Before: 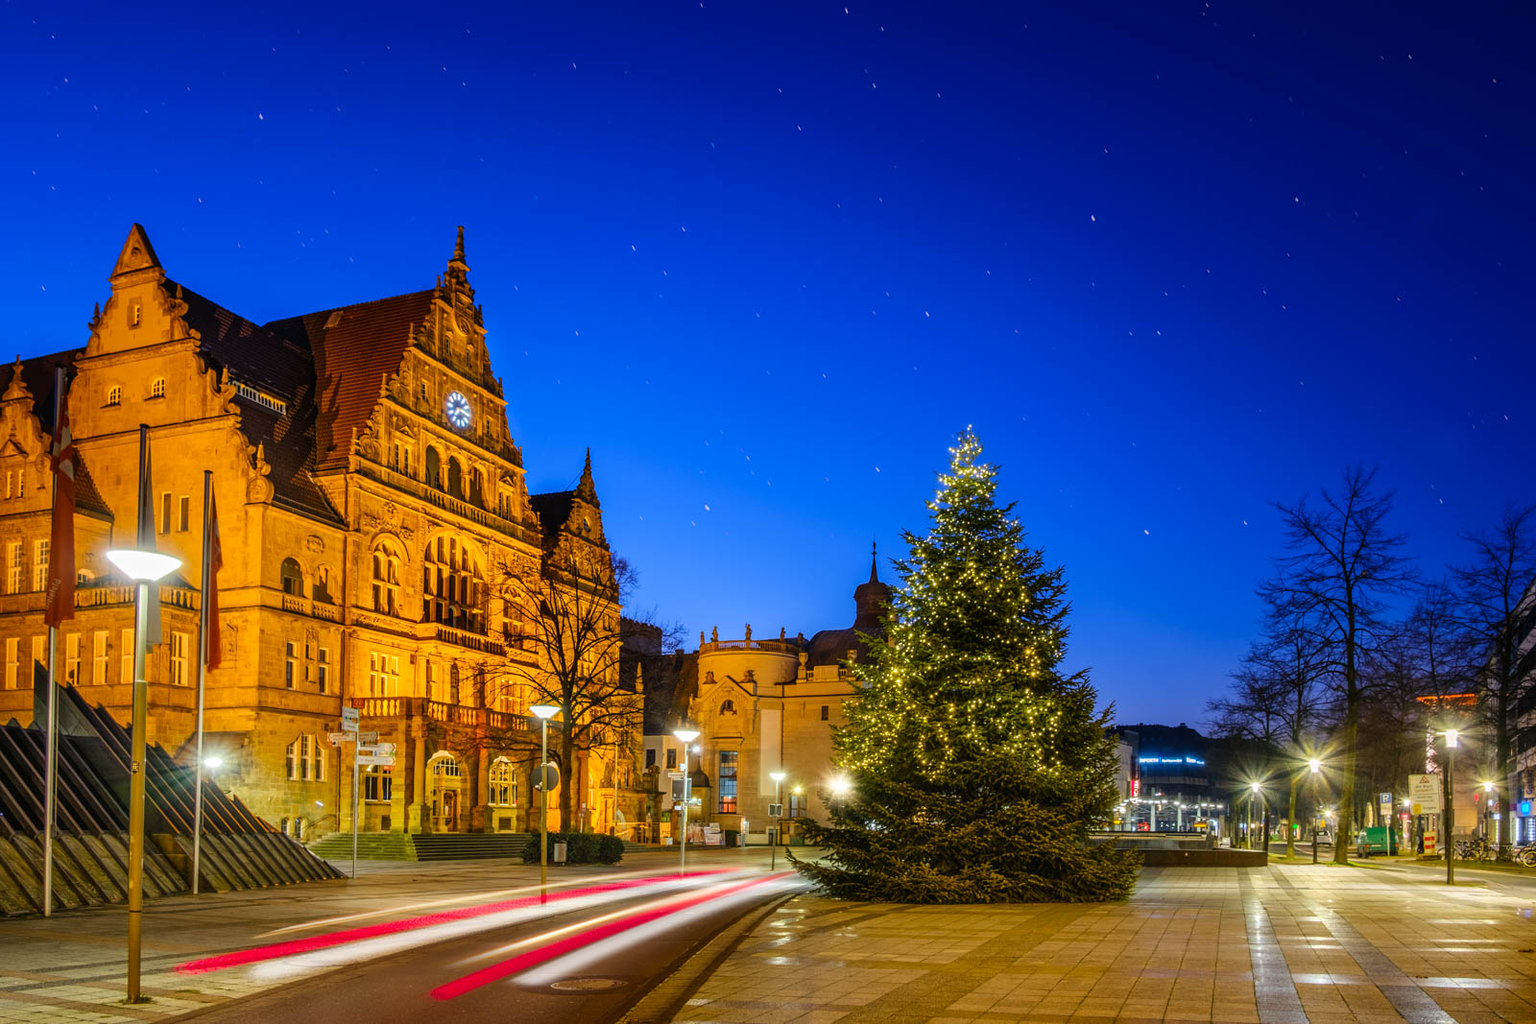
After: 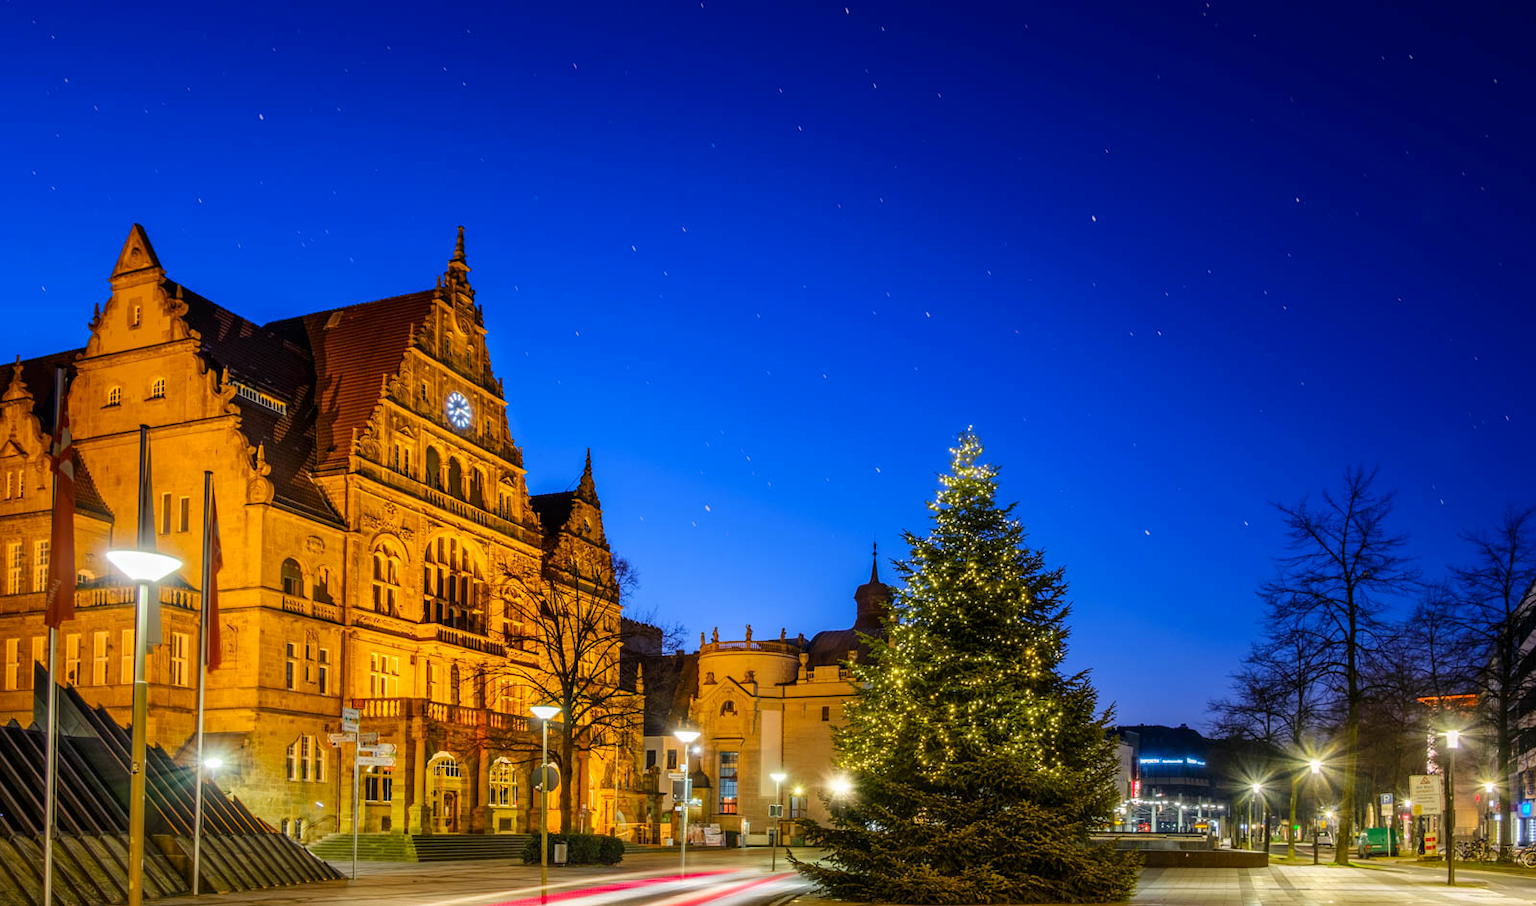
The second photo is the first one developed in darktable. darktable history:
exposure: black level correction 0.001, compensate highlight preservation false
crop and rotate: top 0%, bottom 11.49%
bloom: size 13.65%, threshold 98.39%, strength 4.82%
